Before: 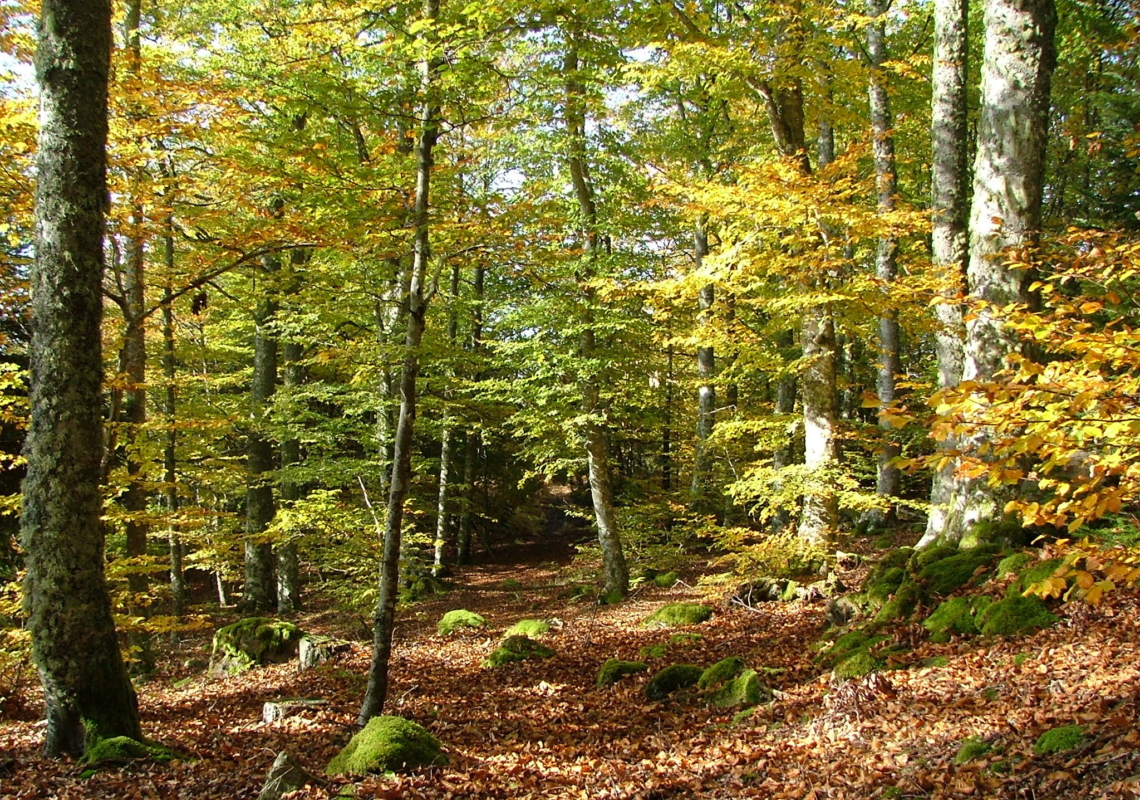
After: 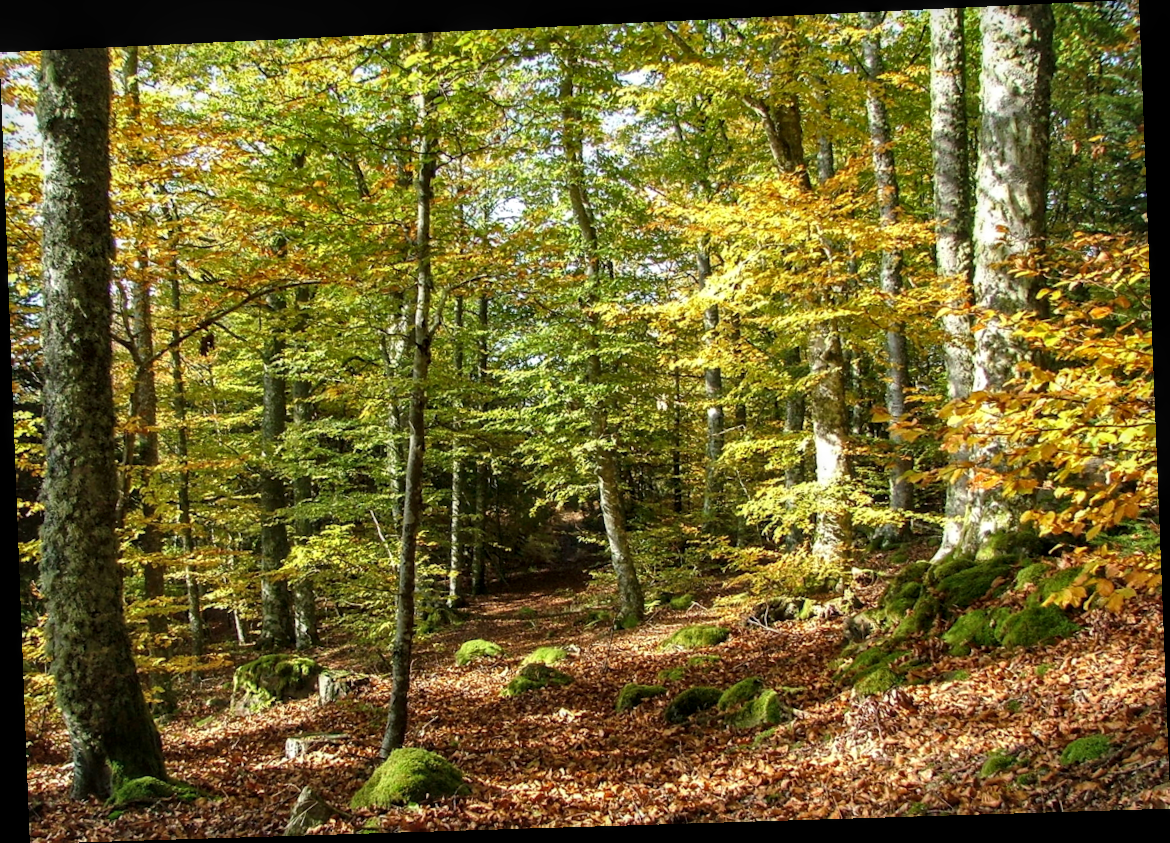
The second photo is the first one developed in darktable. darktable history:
local contrast: on, module defaults
rotate and perspective: rotation -2.22°, lens shift (horizontal) -0.022, automatic cropping off
